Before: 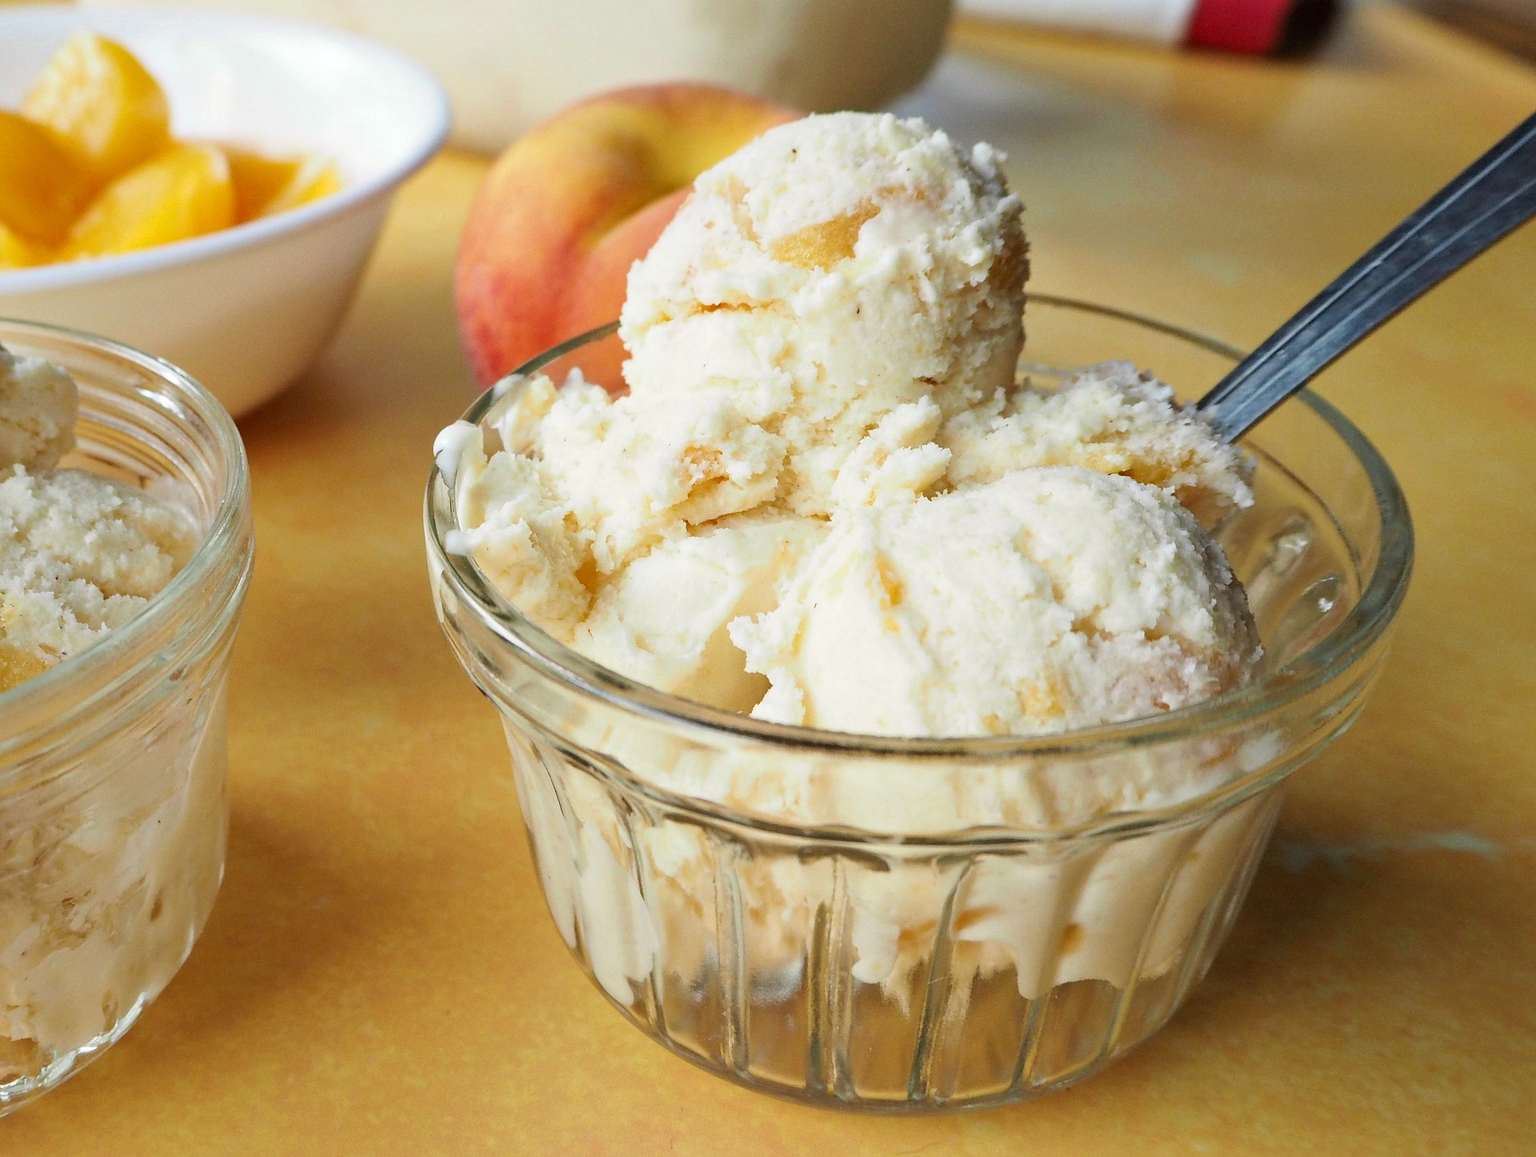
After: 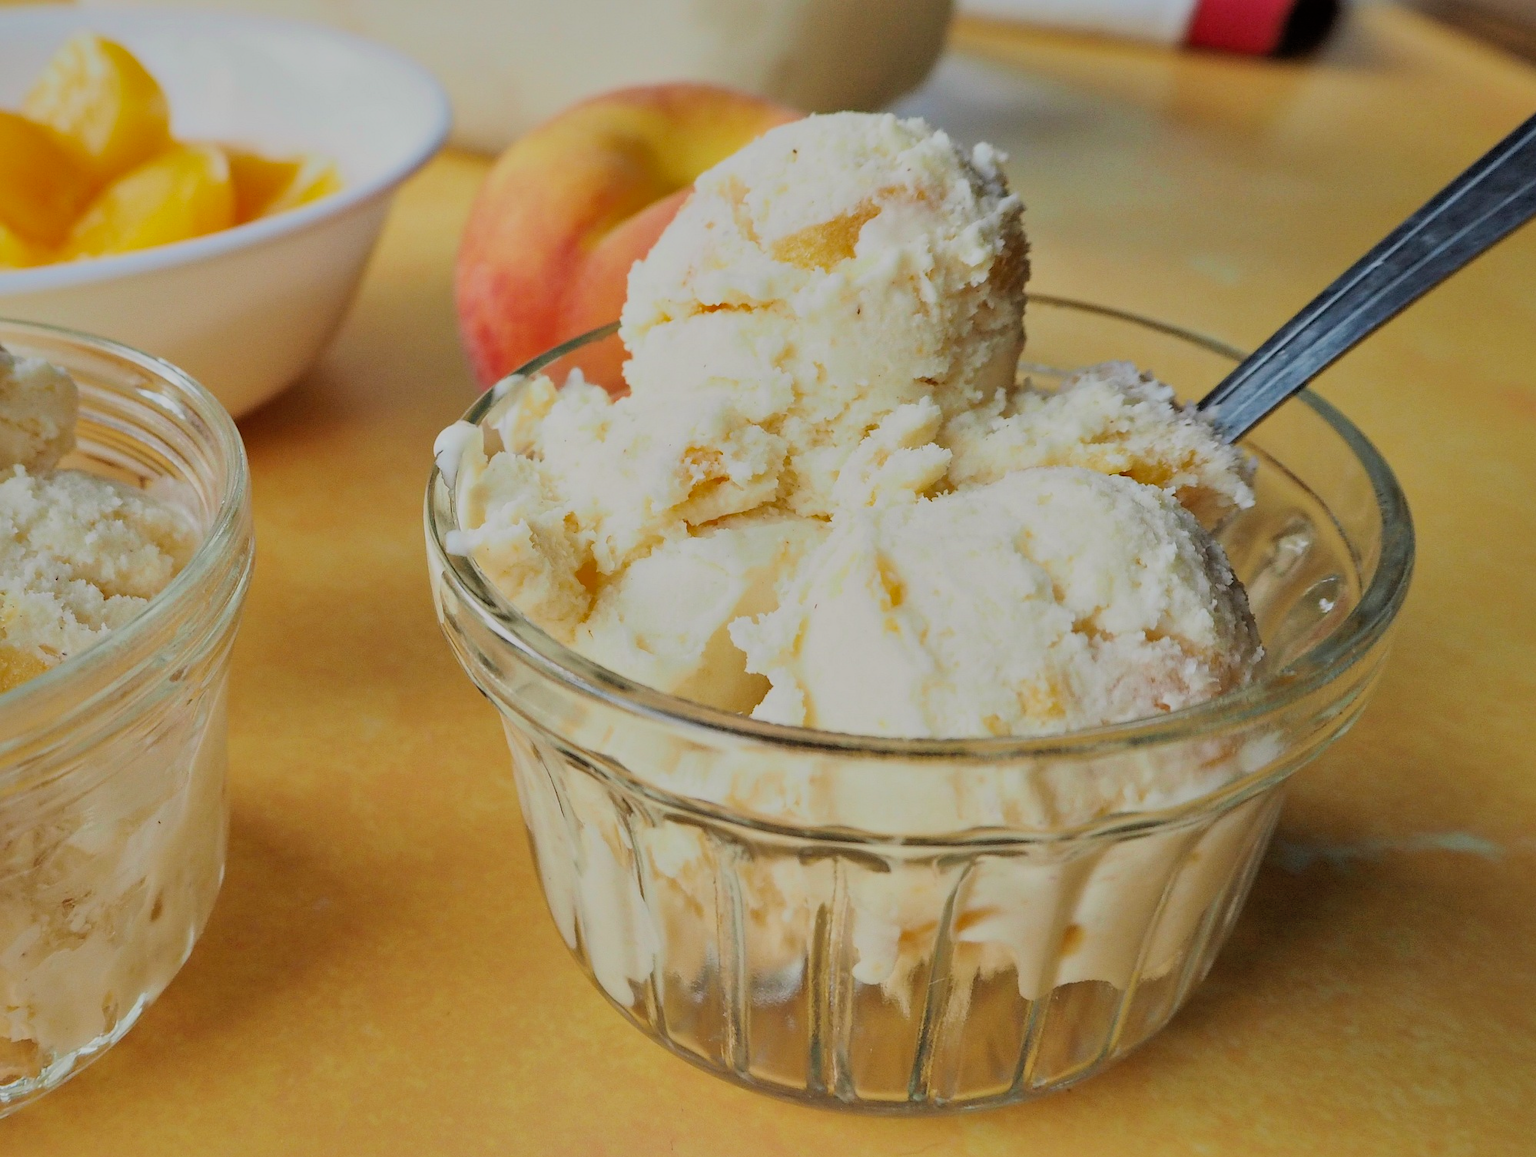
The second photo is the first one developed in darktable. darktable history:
shadows and highlights: on, module defaults
filmic rgb: black relative exposure -7.15 EV, white relative exposure 5.36 EV, hardness 3.02, color science v6 (2022)
rotate and perspective: crop left 0, crop top 0
